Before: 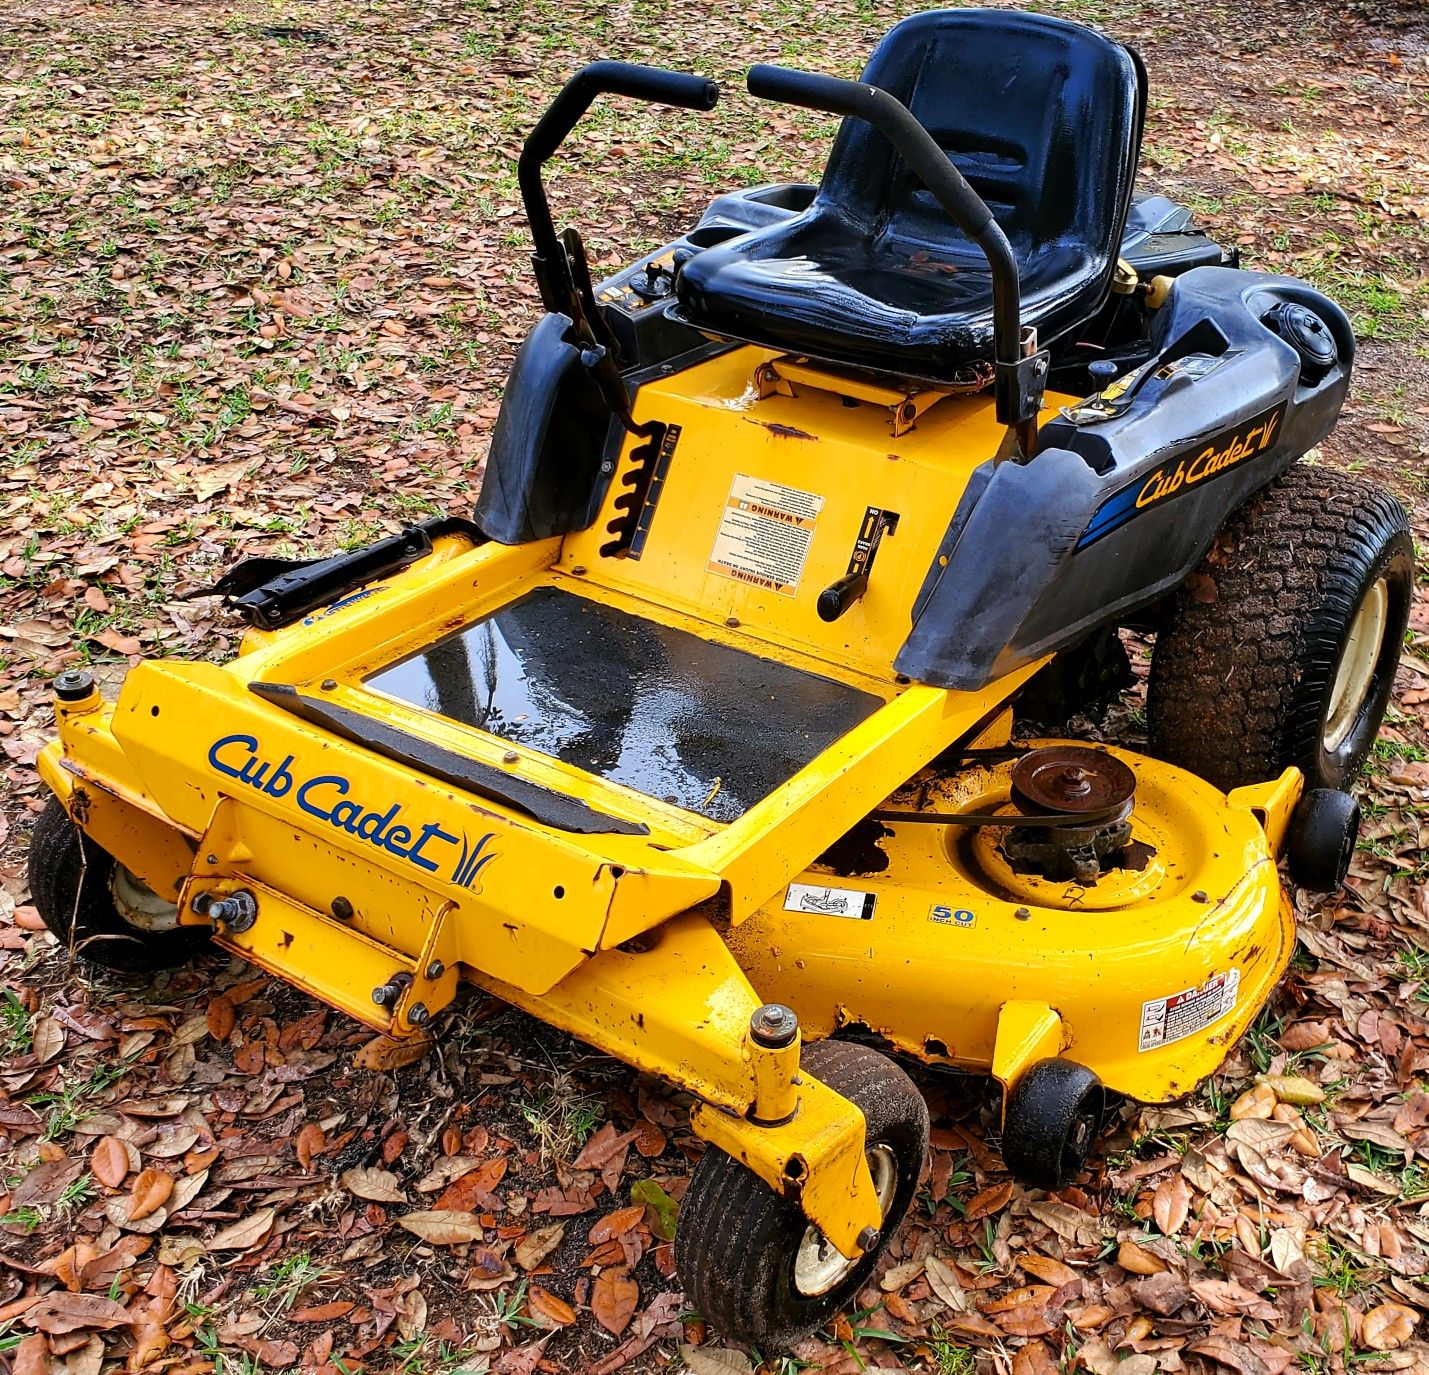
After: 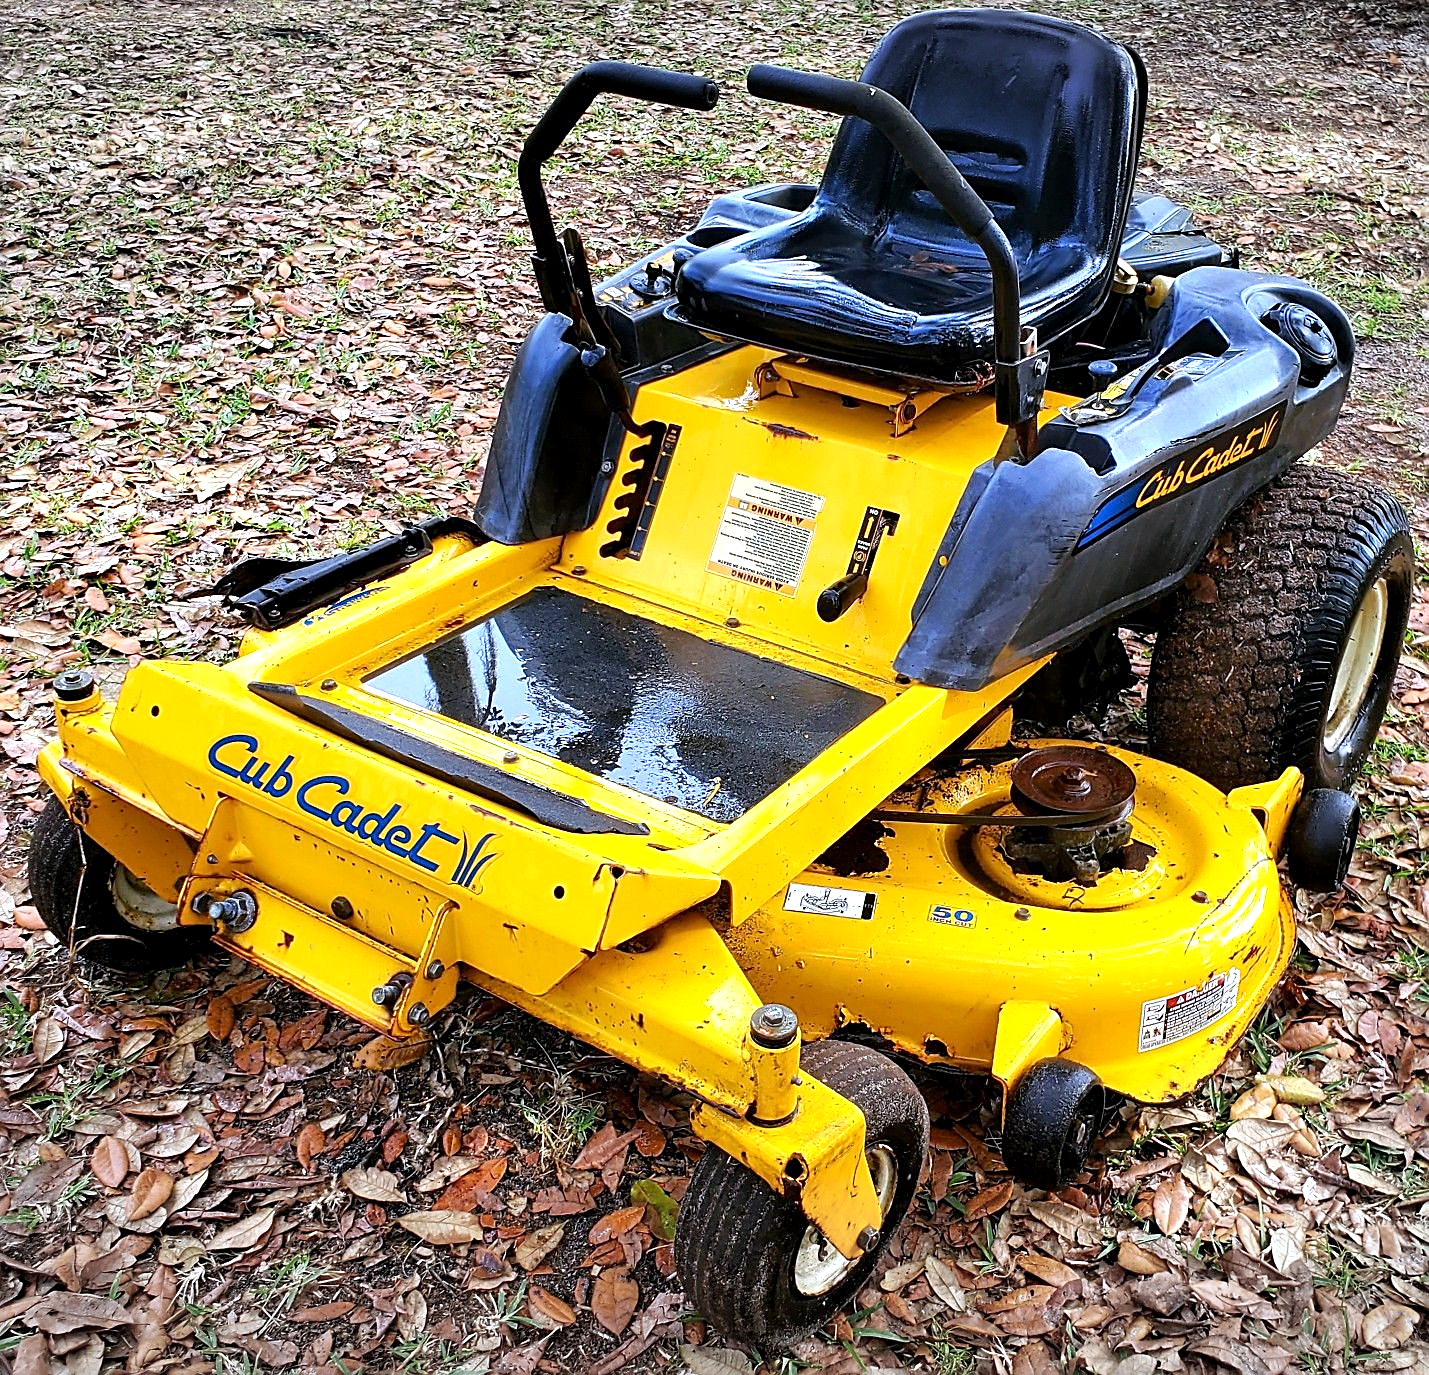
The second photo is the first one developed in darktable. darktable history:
sharpen: on, module defaults
white balance: red 0.931, blue 1.11
color balance: mode lift, gamma, gain (sRGB)
vignetting: fall-off start 100%, brightness -0.282, width/height ratio 1.31
exposure: black level correction 0.001, exposure 0.5 EV, compensate exposure bias true, compensate highlight preservation false
